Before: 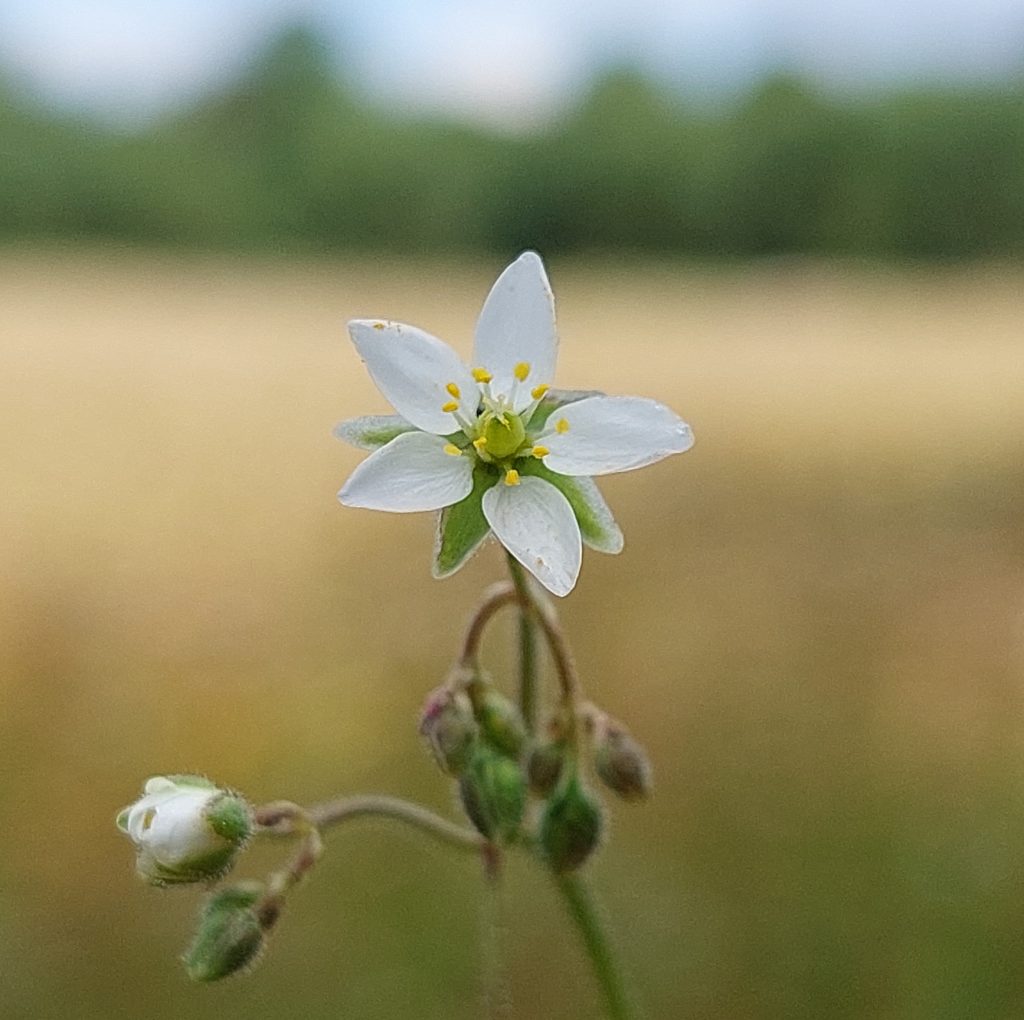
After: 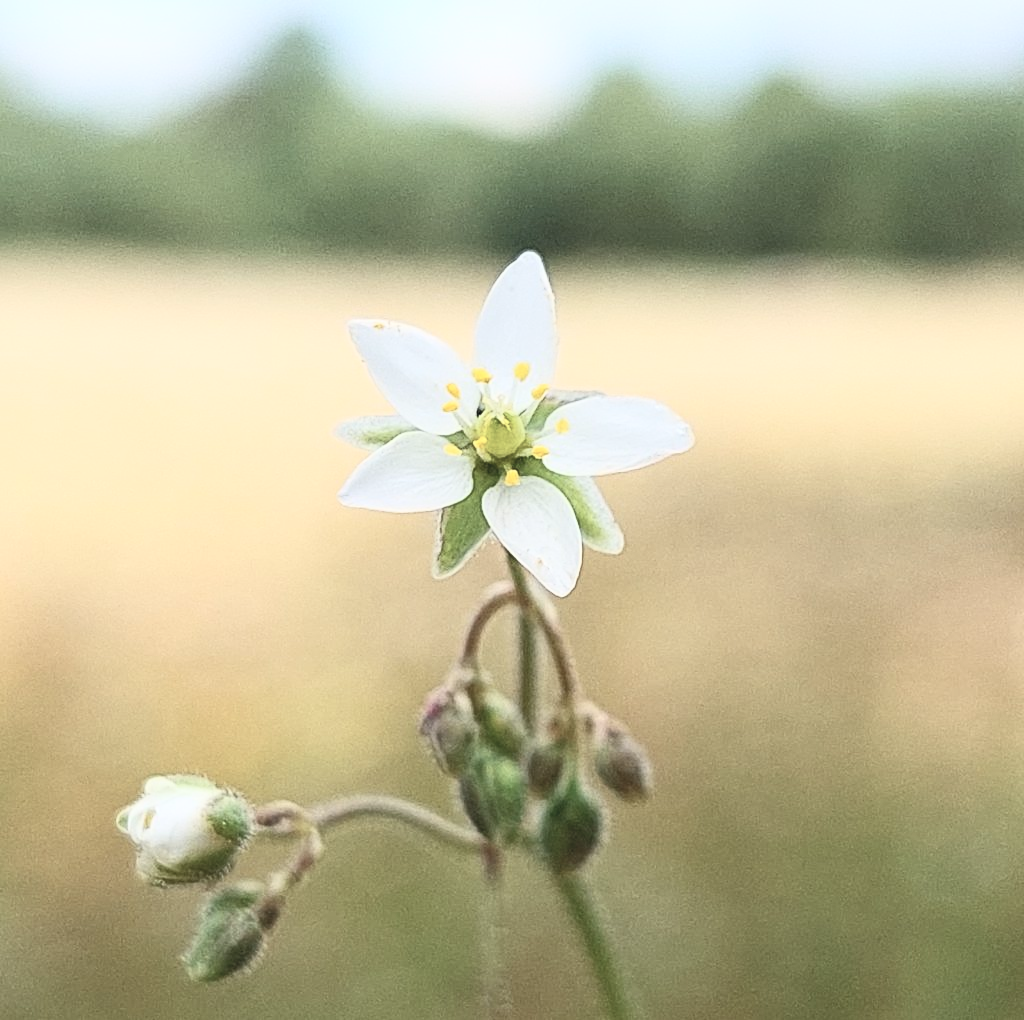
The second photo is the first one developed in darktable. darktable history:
contrast brightness saturation: contrast 0.428, brightness 0.56, saturation -0.196
